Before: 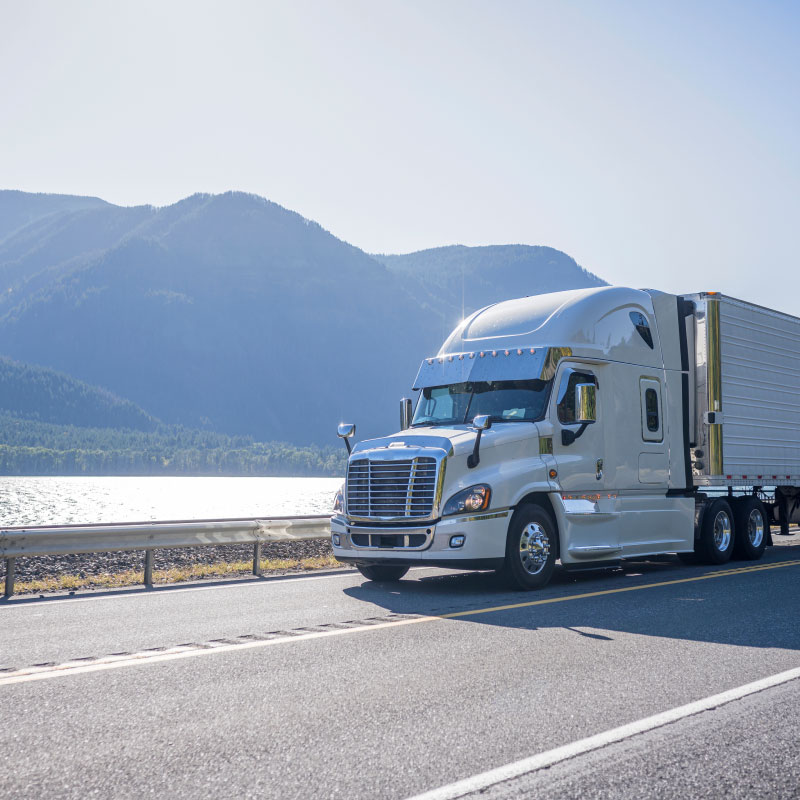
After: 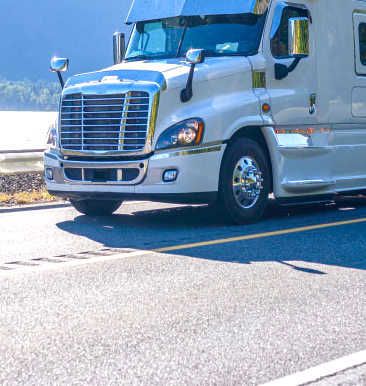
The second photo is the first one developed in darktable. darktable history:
crop: left 35.976%, top 45.819%, right 18.162%, bottom 5.807%
color balance rgb: linear chroma grading › shadows -2.2%, linear chroma grading › highlights -15%, linear chroma grading › global chroma -10%, linear chroma grading › mid-tones -10%, perceptual saturation grading › global saturation 45%, perceptual saturation grading › highlights -50%, perceptual saturation grading › shadows 30%, perceptual brilliance grading › global brilliance 18%, global vibrance 45%
